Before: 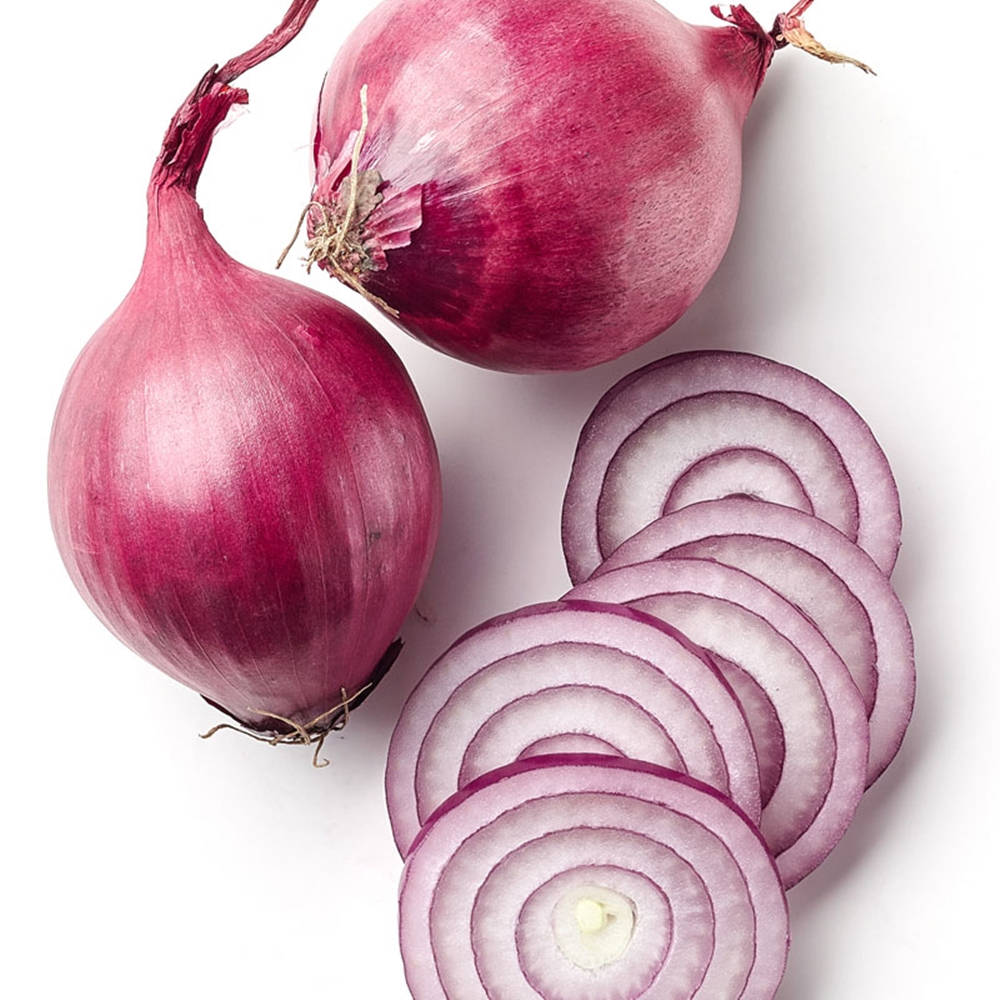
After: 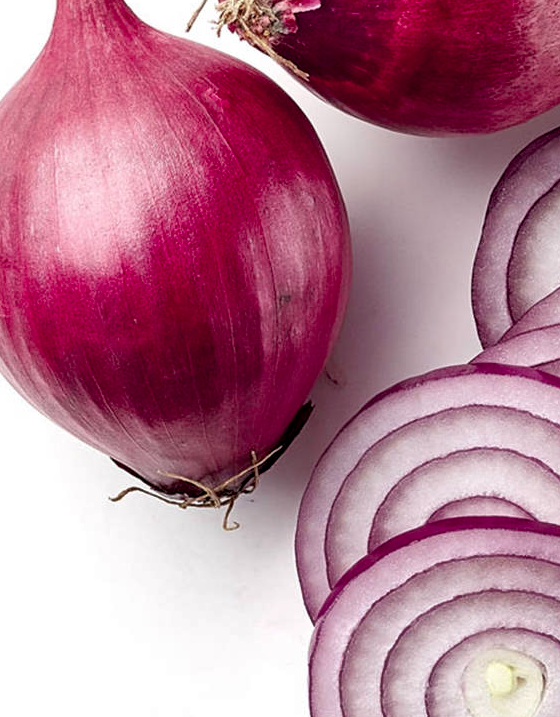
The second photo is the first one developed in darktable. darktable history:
color balance rgb: perceptual saturation grading › global saturation 10.092%, saturation formula JzAzBz (2021)
shadows and highlights: low approximation 0.01, soften with gaussian
exposure: black level correction 0.007, compensate highlight preservation false
crop: left 9.073%, top 23.746%, right 34.847%, bottom 4.538%
